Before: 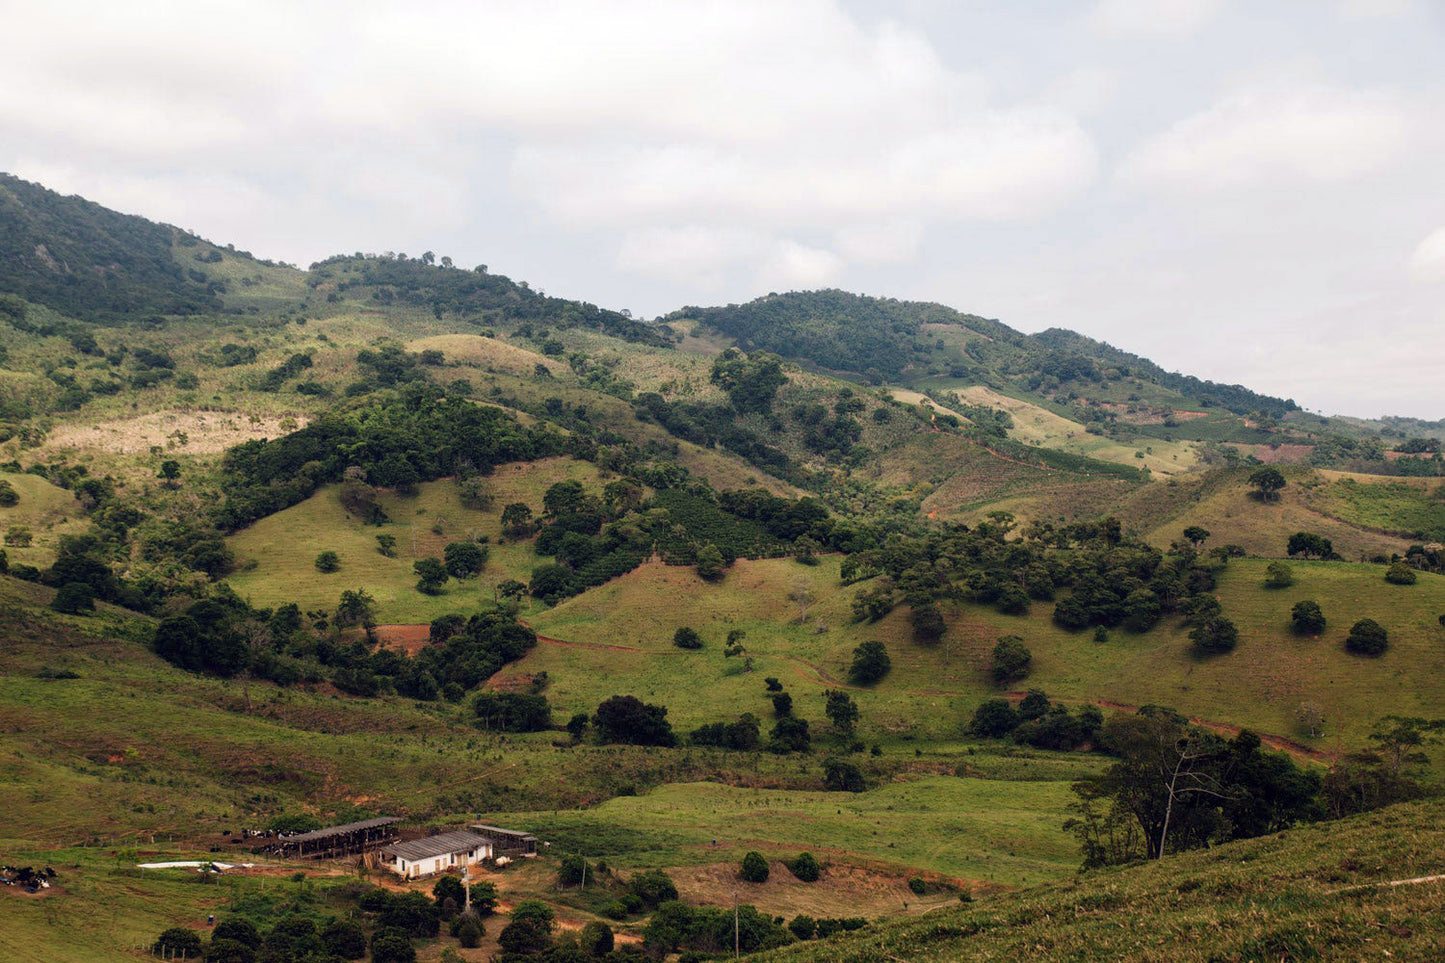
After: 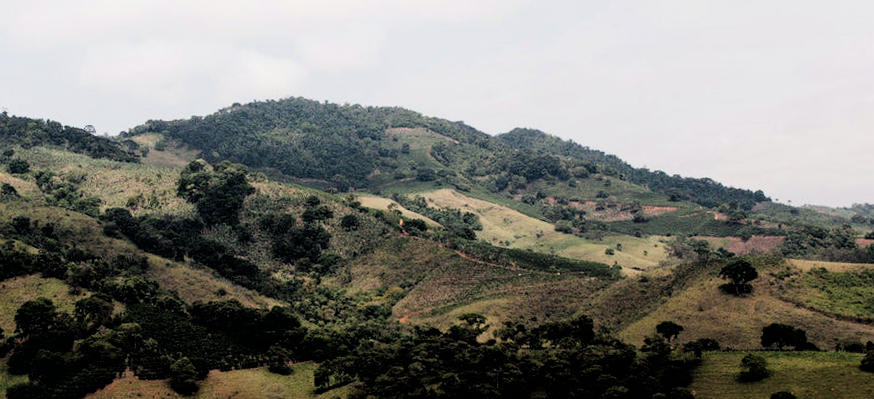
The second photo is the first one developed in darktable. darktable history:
rotate and perspective: rotation -2.12°, lens shift (vertical) 0.009, lens shift (horizontal) -0.008, automatic cropping original format, crop left 0.036, crop right 0.964, crop top 0.05, crop bottom 0.959
filmic rgb: black relative exposure -4 EV, white relative exposure 3 EV, hardness 3.02, contrast 1.5
graduated density: rotation -180°, offset 24.95
crop: left 36.005%, top 18.293%, right 0.31%, bottom 38.444%
